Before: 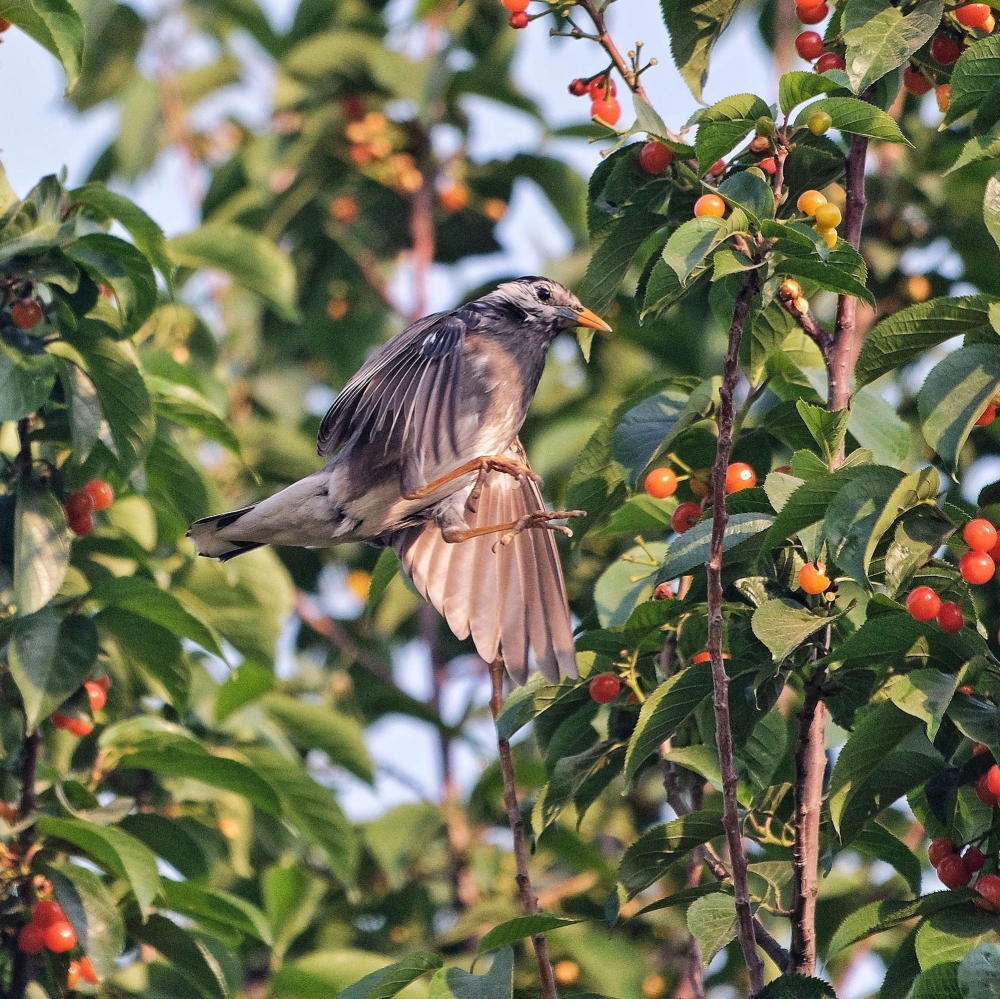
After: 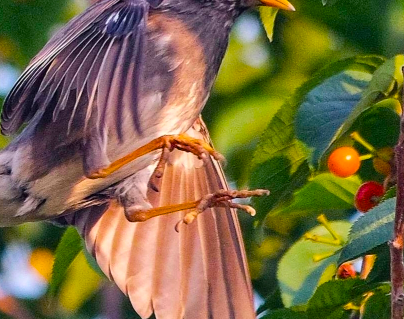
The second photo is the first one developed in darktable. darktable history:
color balance rgb: linear chroma grading › global chroma 25%, perceptual saturation grading › global saturation 50%
crop: left 31.751%, top 32.172%, right 27.8%, bottom 35.83%
